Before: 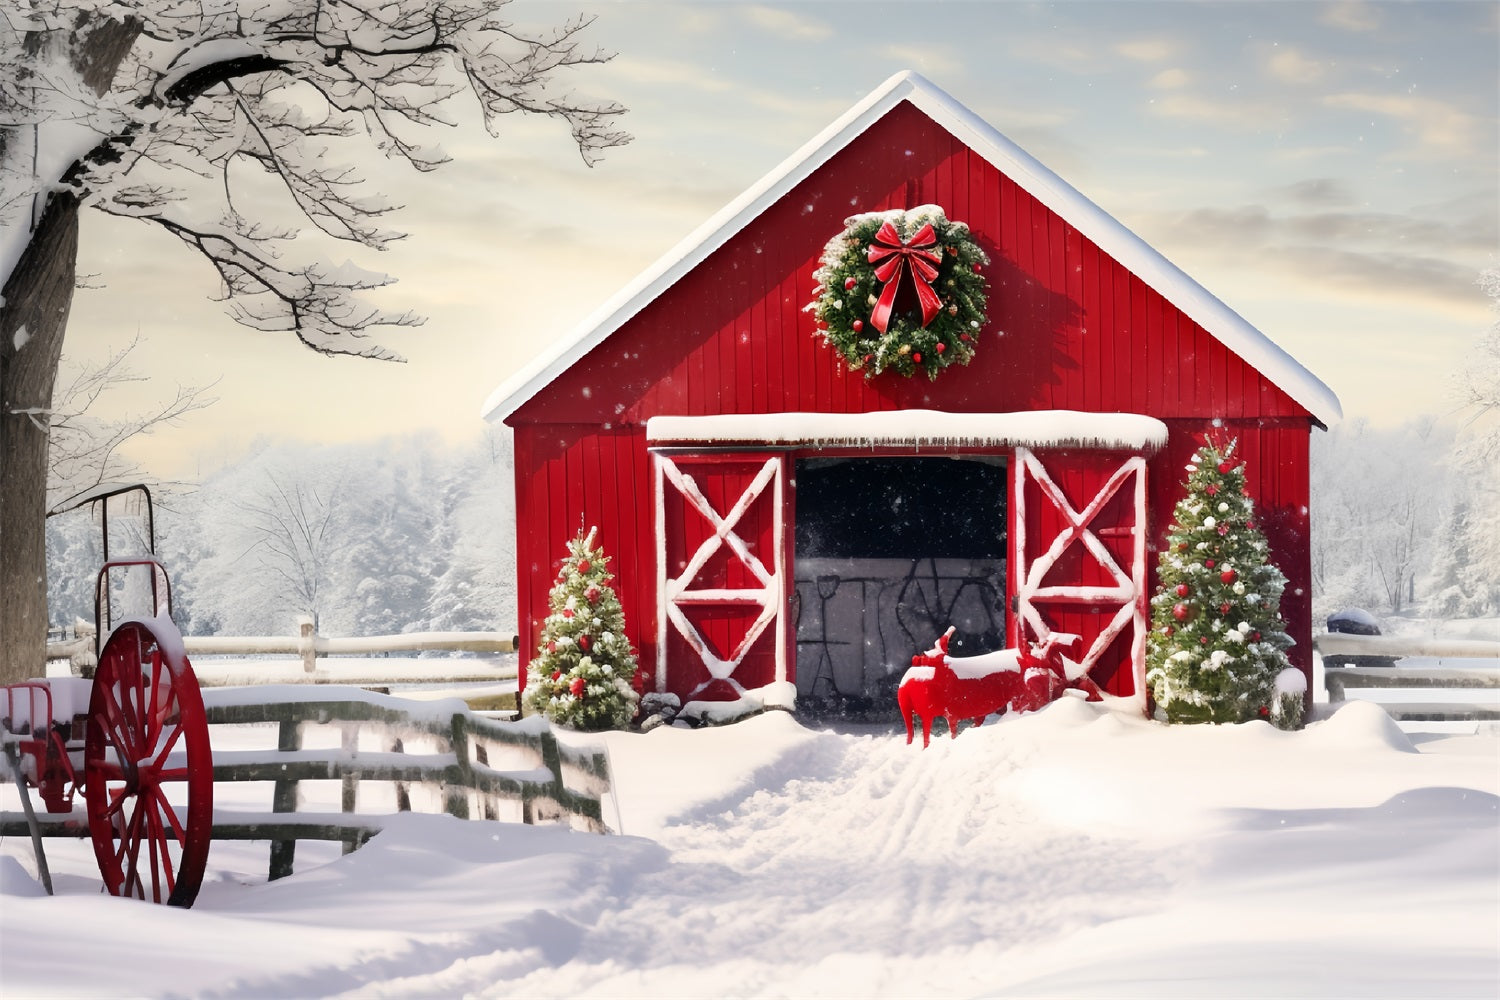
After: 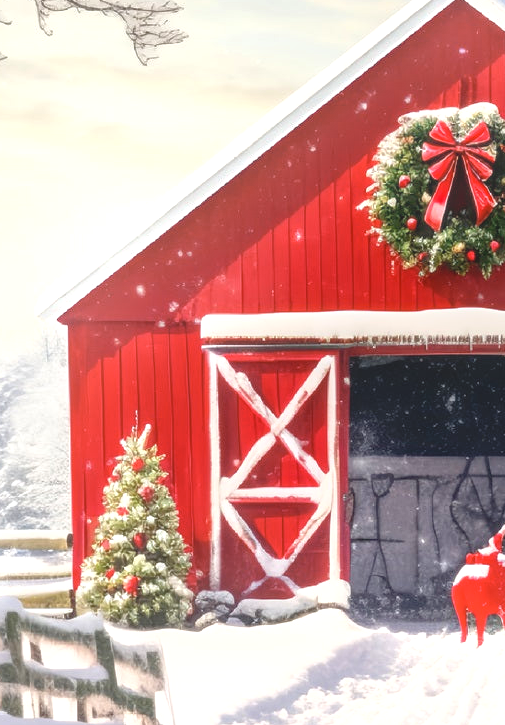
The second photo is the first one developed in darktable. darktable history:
haze removal: strength 0.1, adaptive false
exposure: black level correction 0.001, exposure 0.5 EV, compensate highlight preservation false
crop and rotate: left 29.746%, top 10.267%, right 36.552%, bottom 17.222%
local contrast: highlights 73%, shadows 20%, midtone range 0.194
